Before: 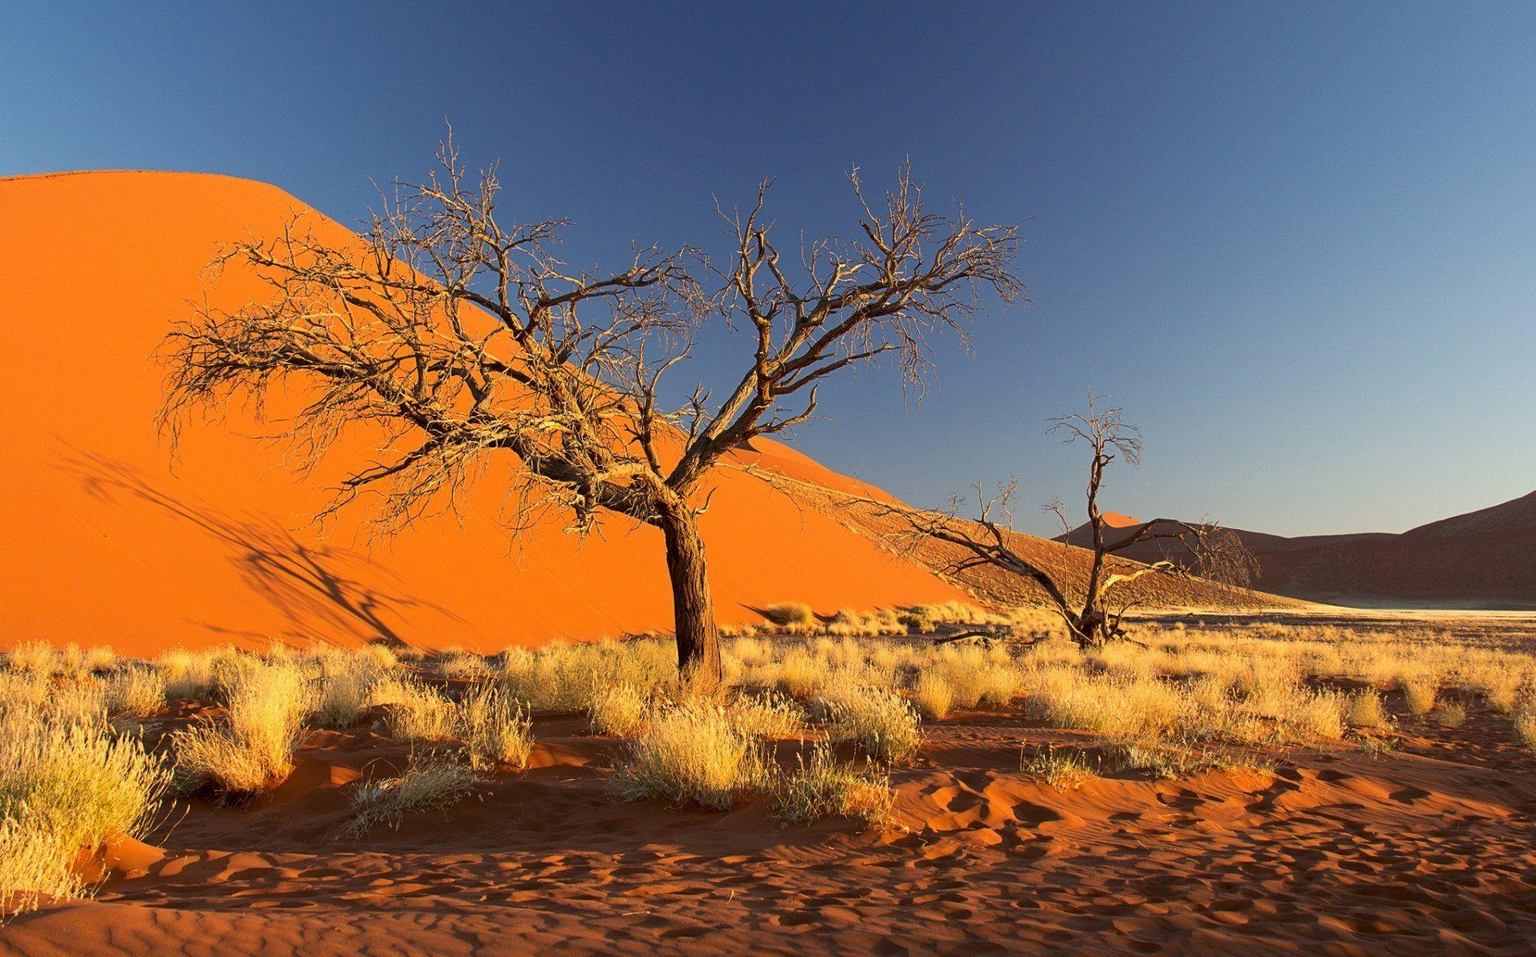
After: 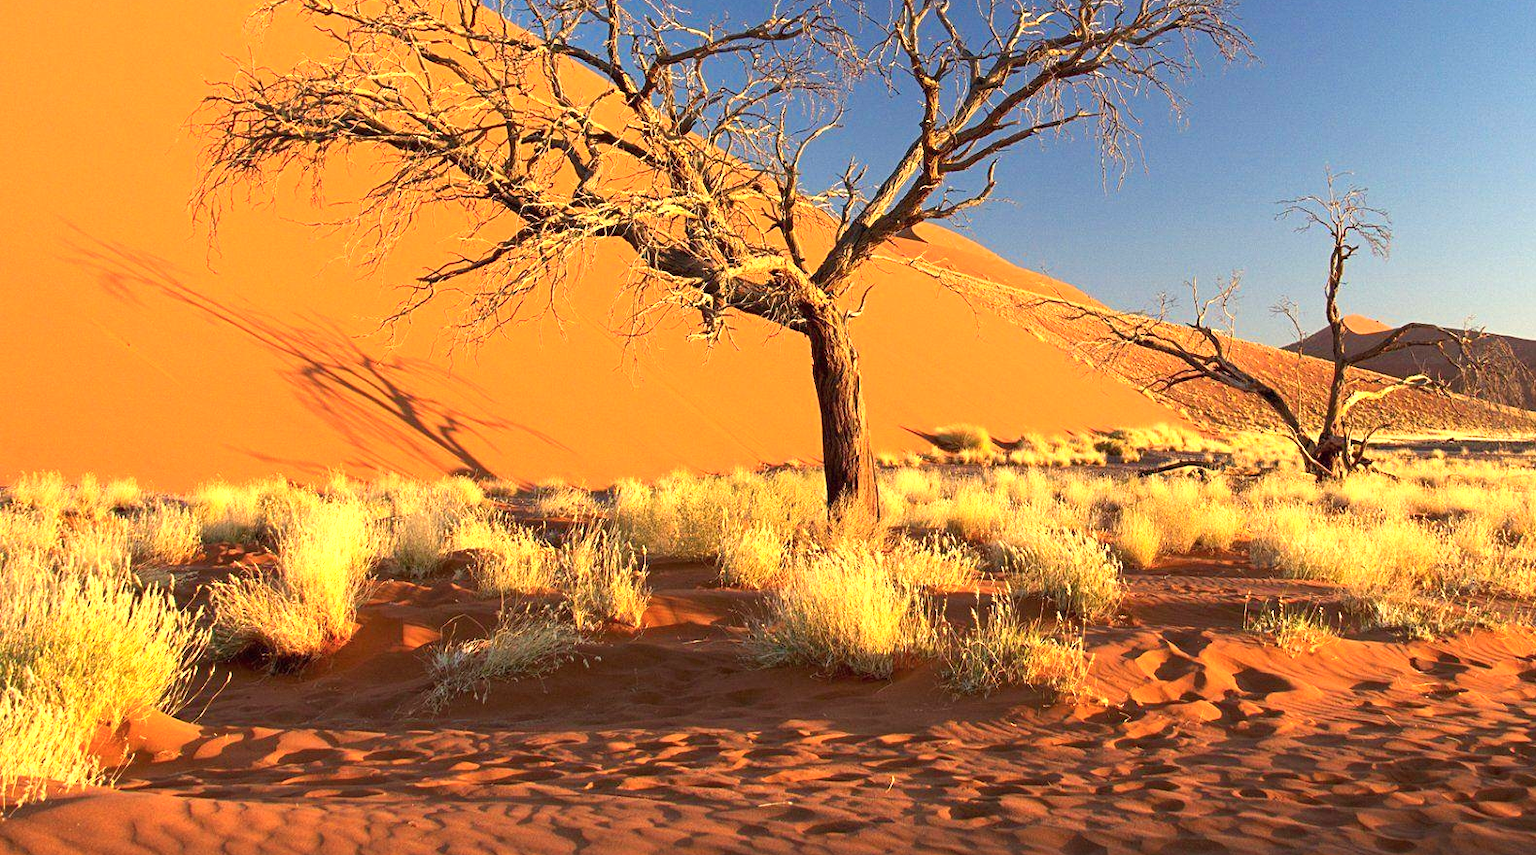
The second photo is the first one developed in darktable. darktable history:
crop: top 26.514%, right 17.949%
color calibration: output R [0.999, 0.026, -0.11, 0], output G [-0.019, 1.037, -0.099, 0], output B [0.022, -0.023, 0.902, 0], illuminant same as pipeline (D50), adaptation none (bypass), x 0.333, y 0.335, temperature 5016.83 K
exposure: black level correction 0, exposure 0.898 EV, compensate exposure bias true, compensate highlight preservation false
